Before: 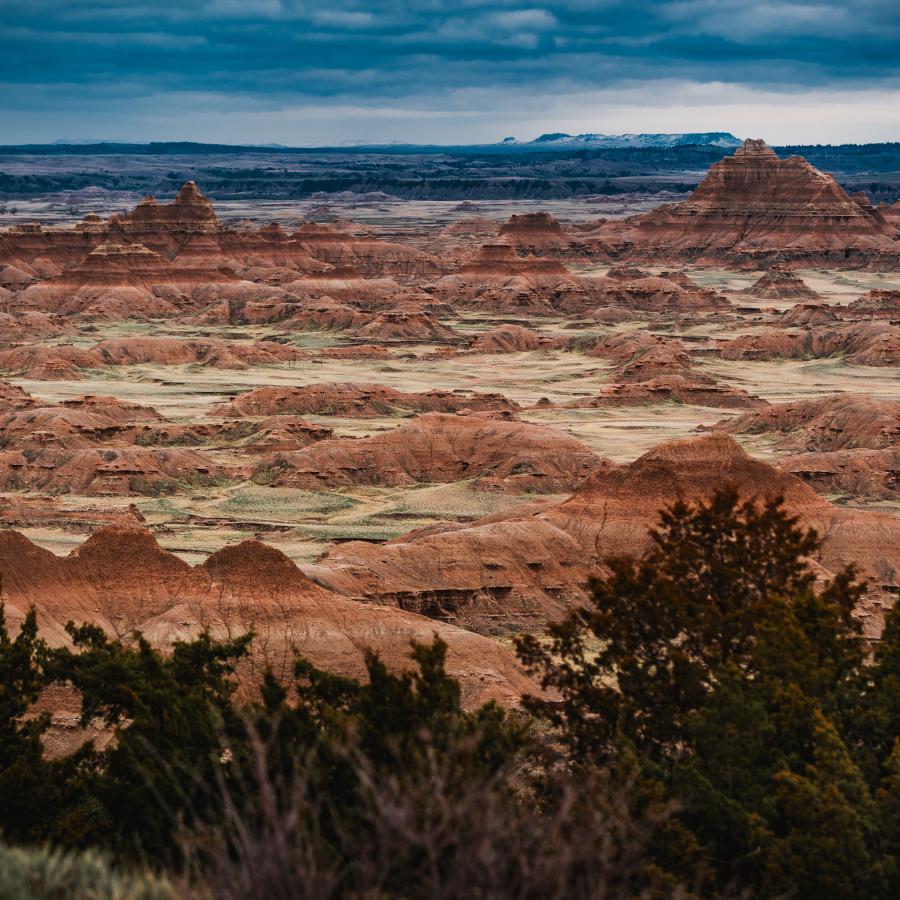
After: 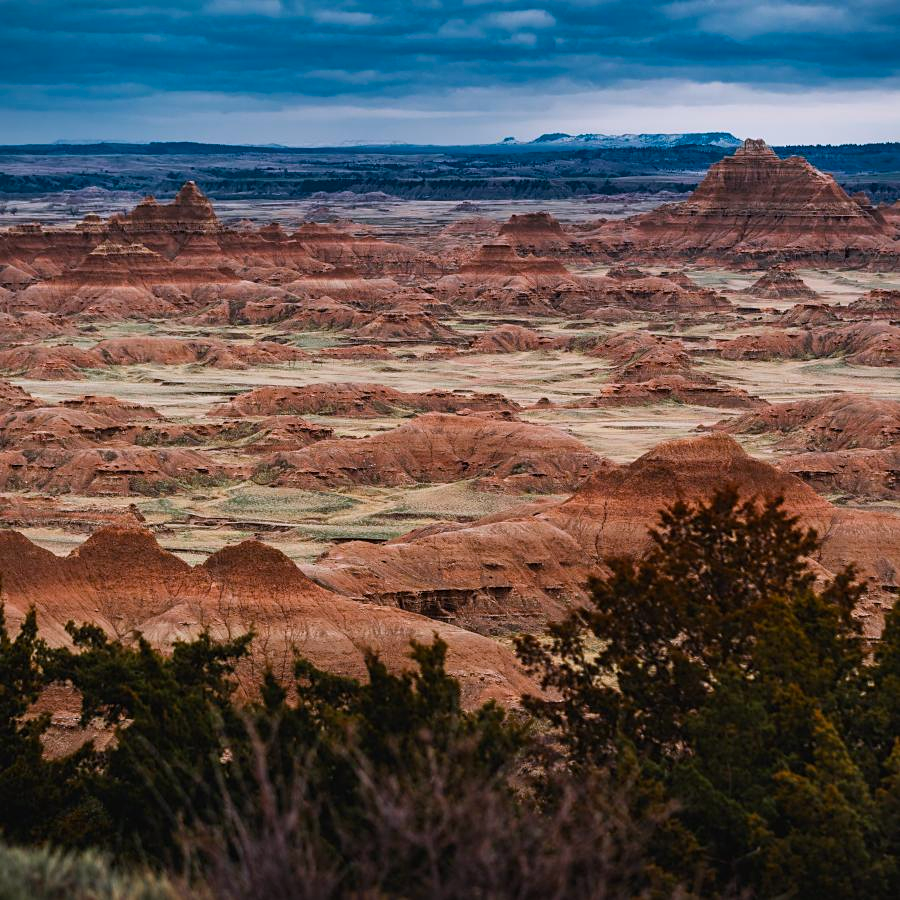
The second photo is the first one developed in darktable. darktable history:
color calibration: illuminant as shot in camera, x 0.358, y 0.373, temperature 4628.91 K
color balance rgb: perceptual saturation grading › global saturation 14.923%
sharpen: amount 0.215
